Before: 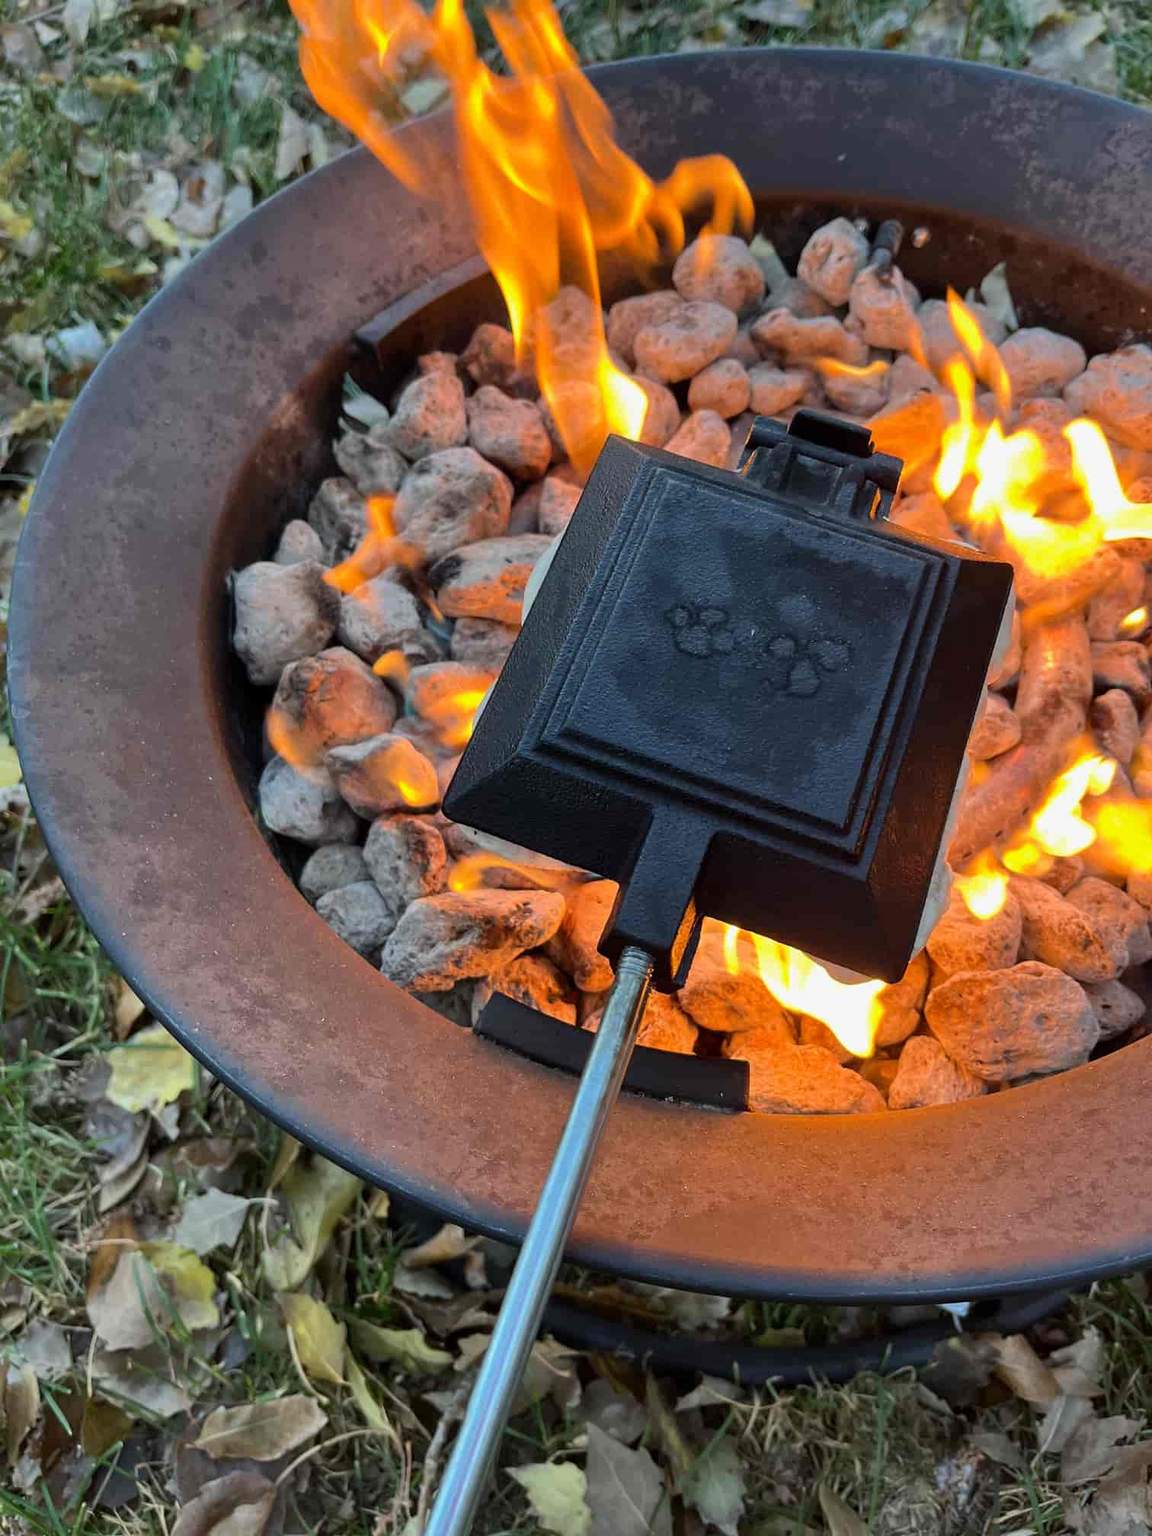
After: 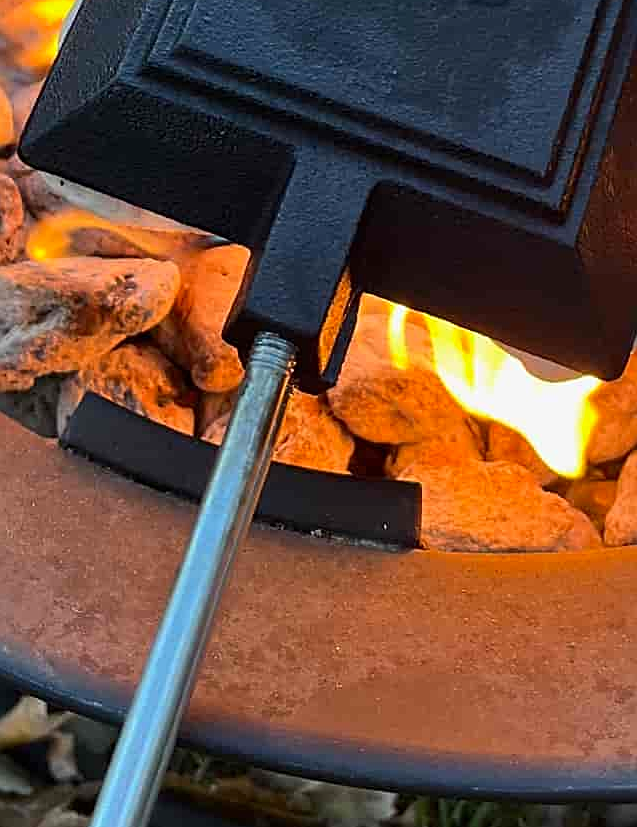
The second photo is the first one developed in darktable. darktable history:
crop: left 37.221%, top 45.169%, right 20.63%, bottom 13.777%
contrast brightness saturation: contrast 0.04, saturation 0.07
sharpen: on, module defaults
rotate and perspective: automatic cropping original format, crop left 0, crop top 0
